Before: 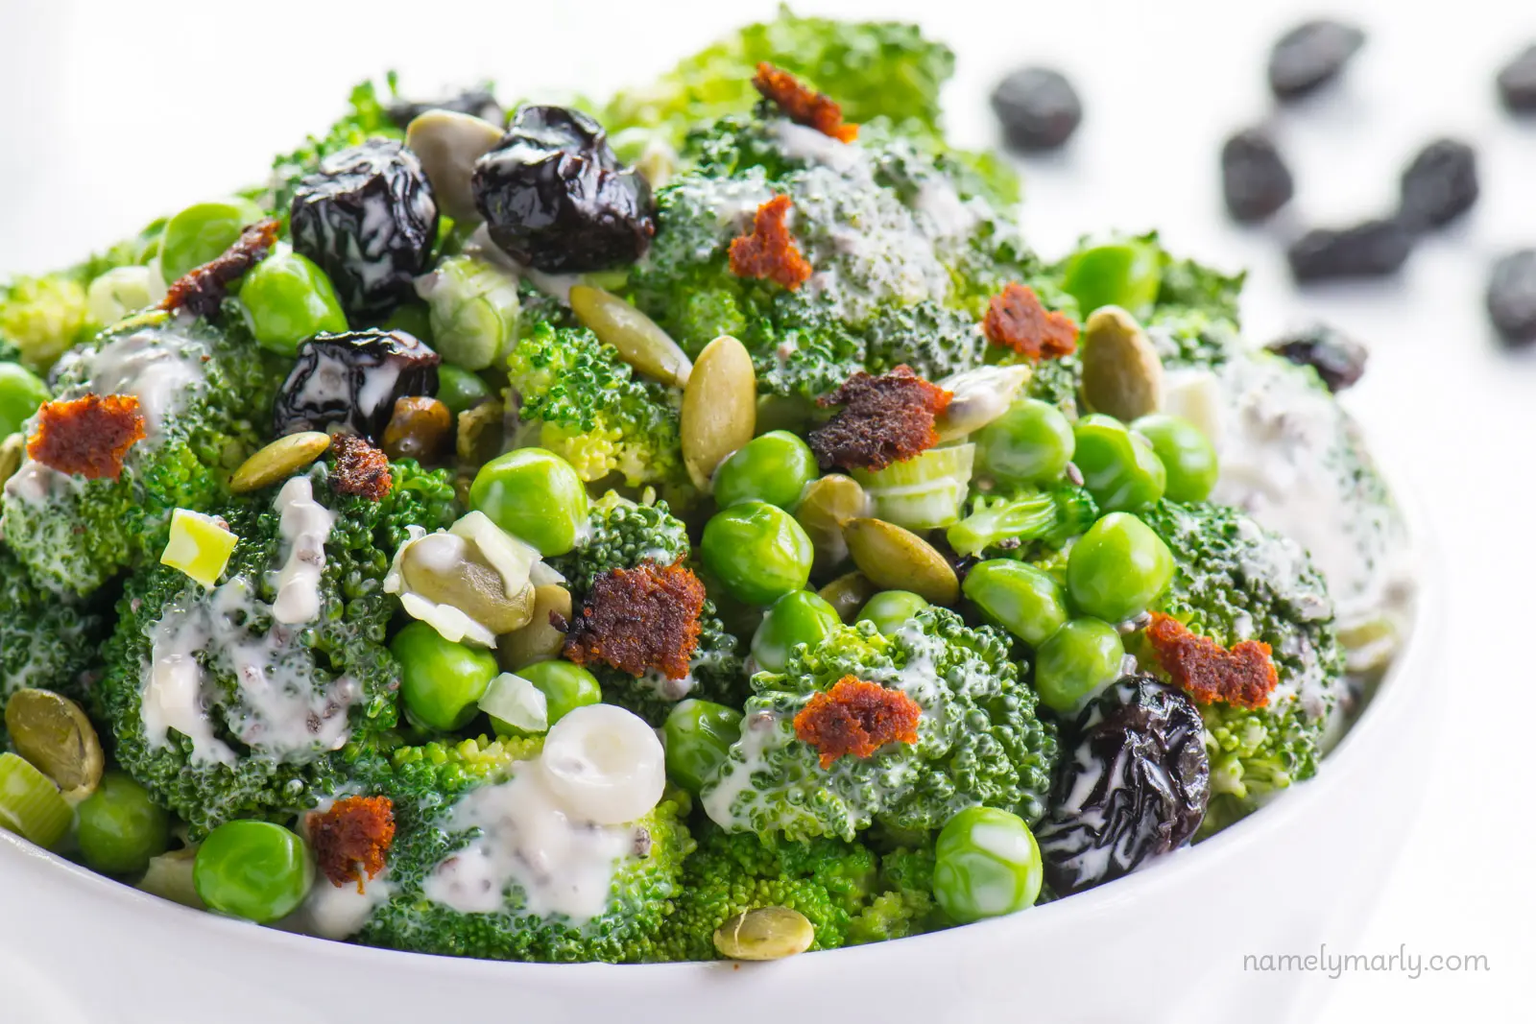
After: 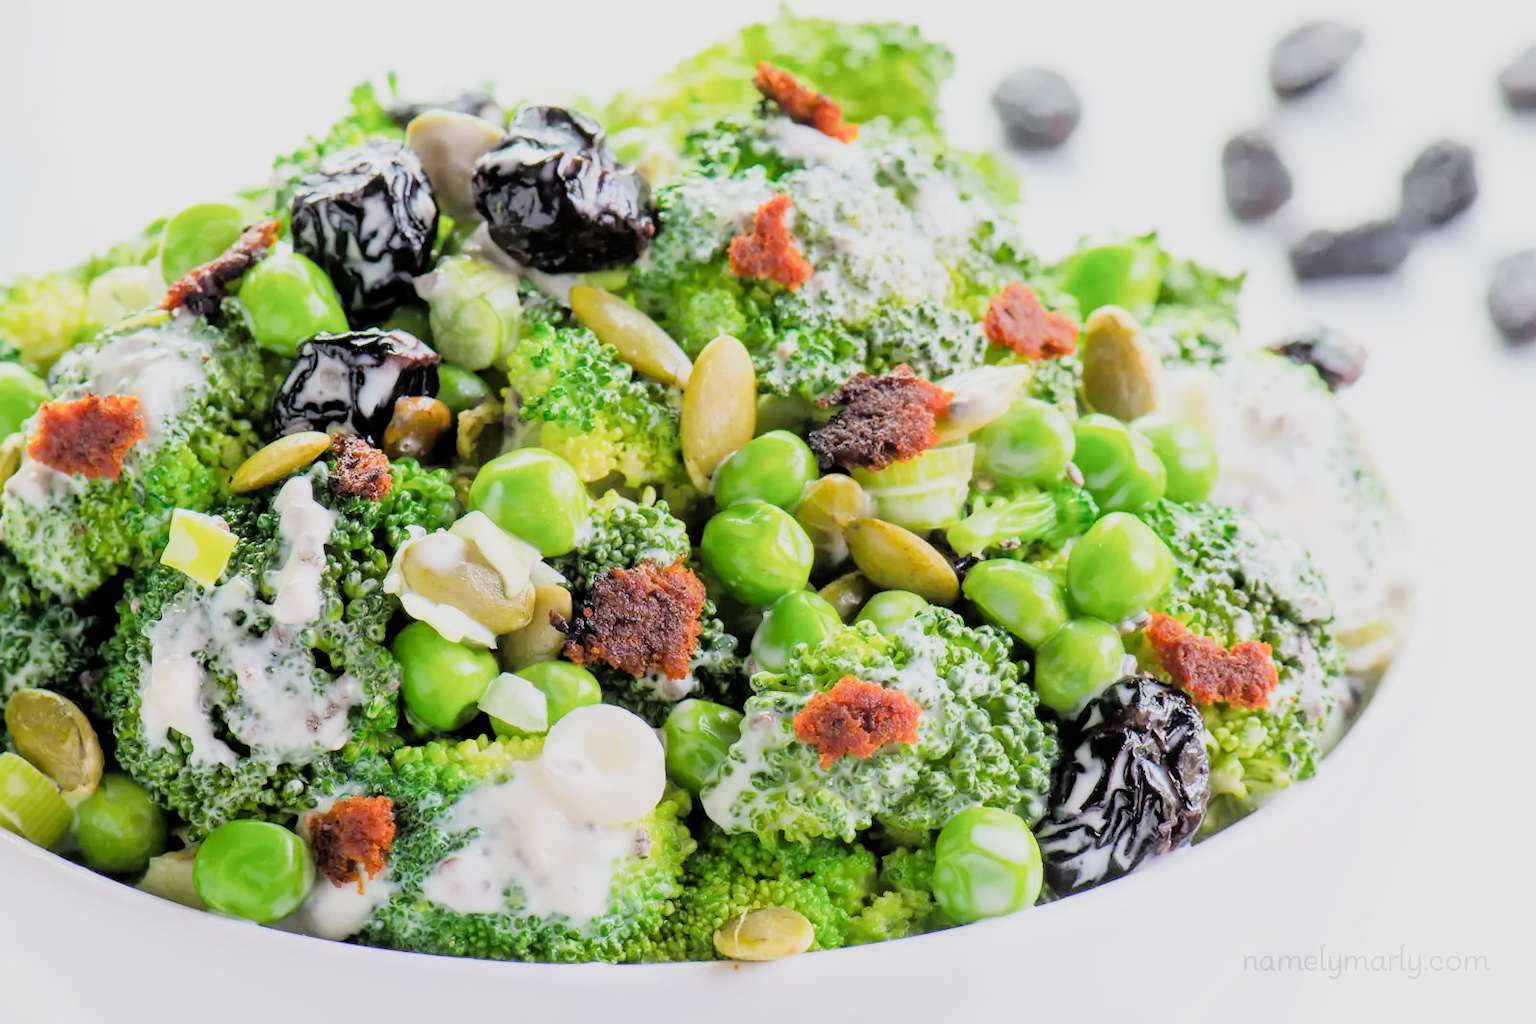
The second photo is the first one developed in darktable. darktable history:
exposure: exposure 0.482 EV, compensate exposure bias true, compensate highlight preservation false
tone equalizer: -8 EV -0.747 EV, -7 EV -0.677 EV, -6 EV -0.637 EV, -5 EV -0.417 EV, -3 EV 0.369 EV, -2 EV 0.6 EV, -1 EV 0.674 EV, +0 EV 0.779 EV
filmic rgb: black relative exposure -6.22 EV, white relative exposure 6.95 EV, threshold 5.95 EV, hardness 2.23, enable highlight reconstruction true
